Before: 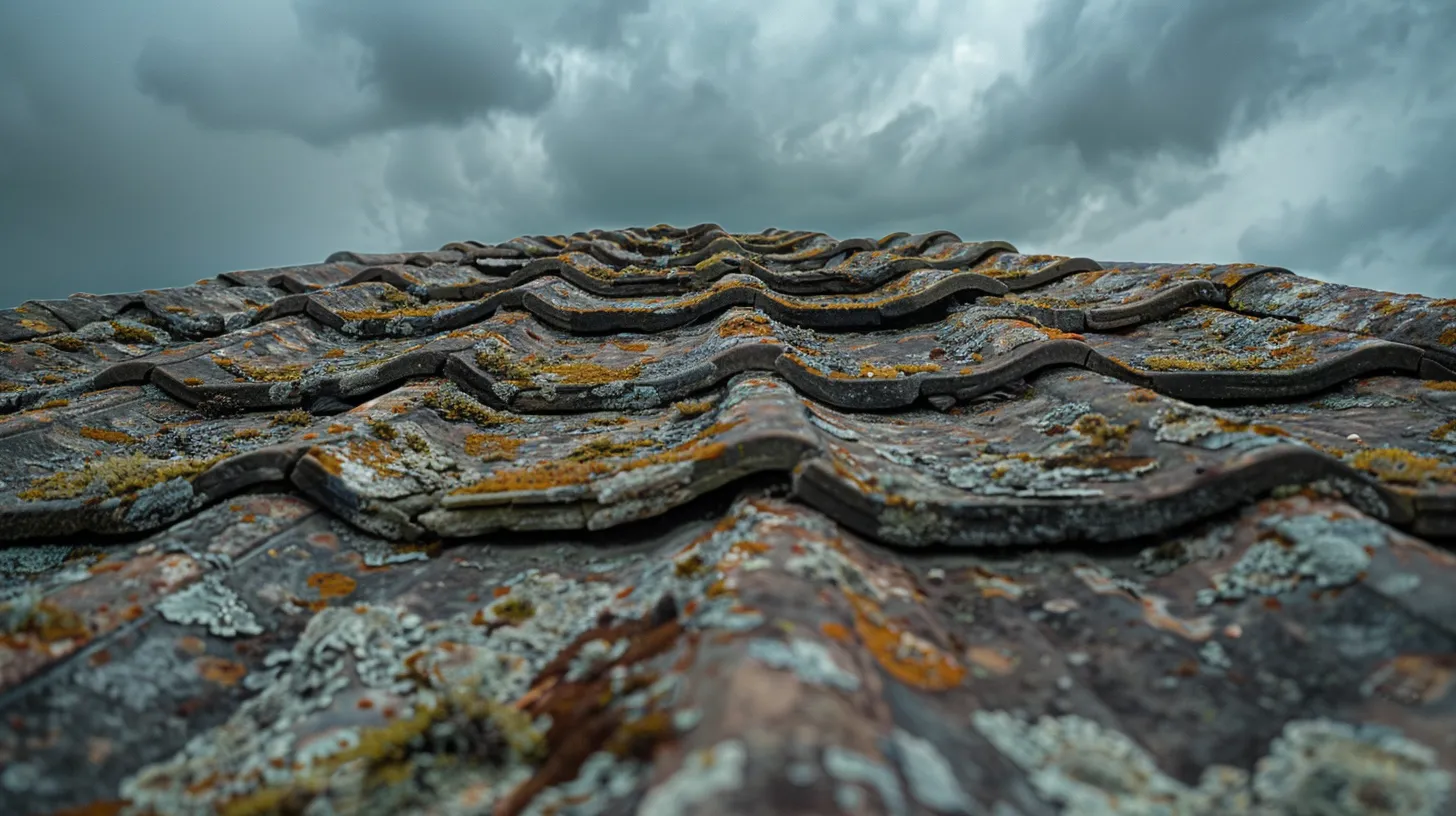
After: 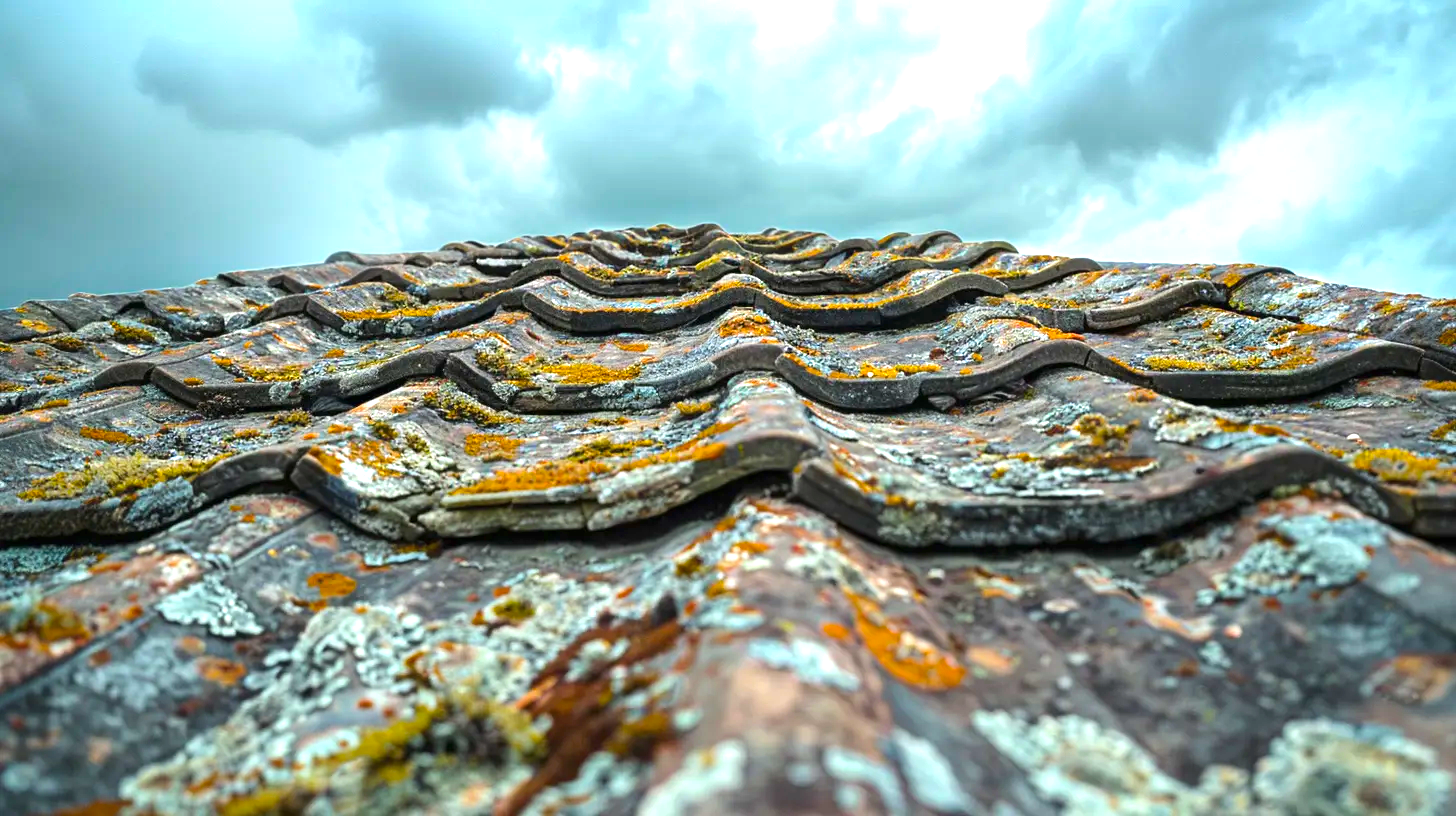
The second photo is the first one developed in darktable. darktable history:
exposure: black level correction 0, exposure 1.495 EV, compensate highlight preservation false
color balance rgb: shadows lift › luminance -19.916%, perceptual saturation grading › global saturation 25.359%, global vibrance 20%
